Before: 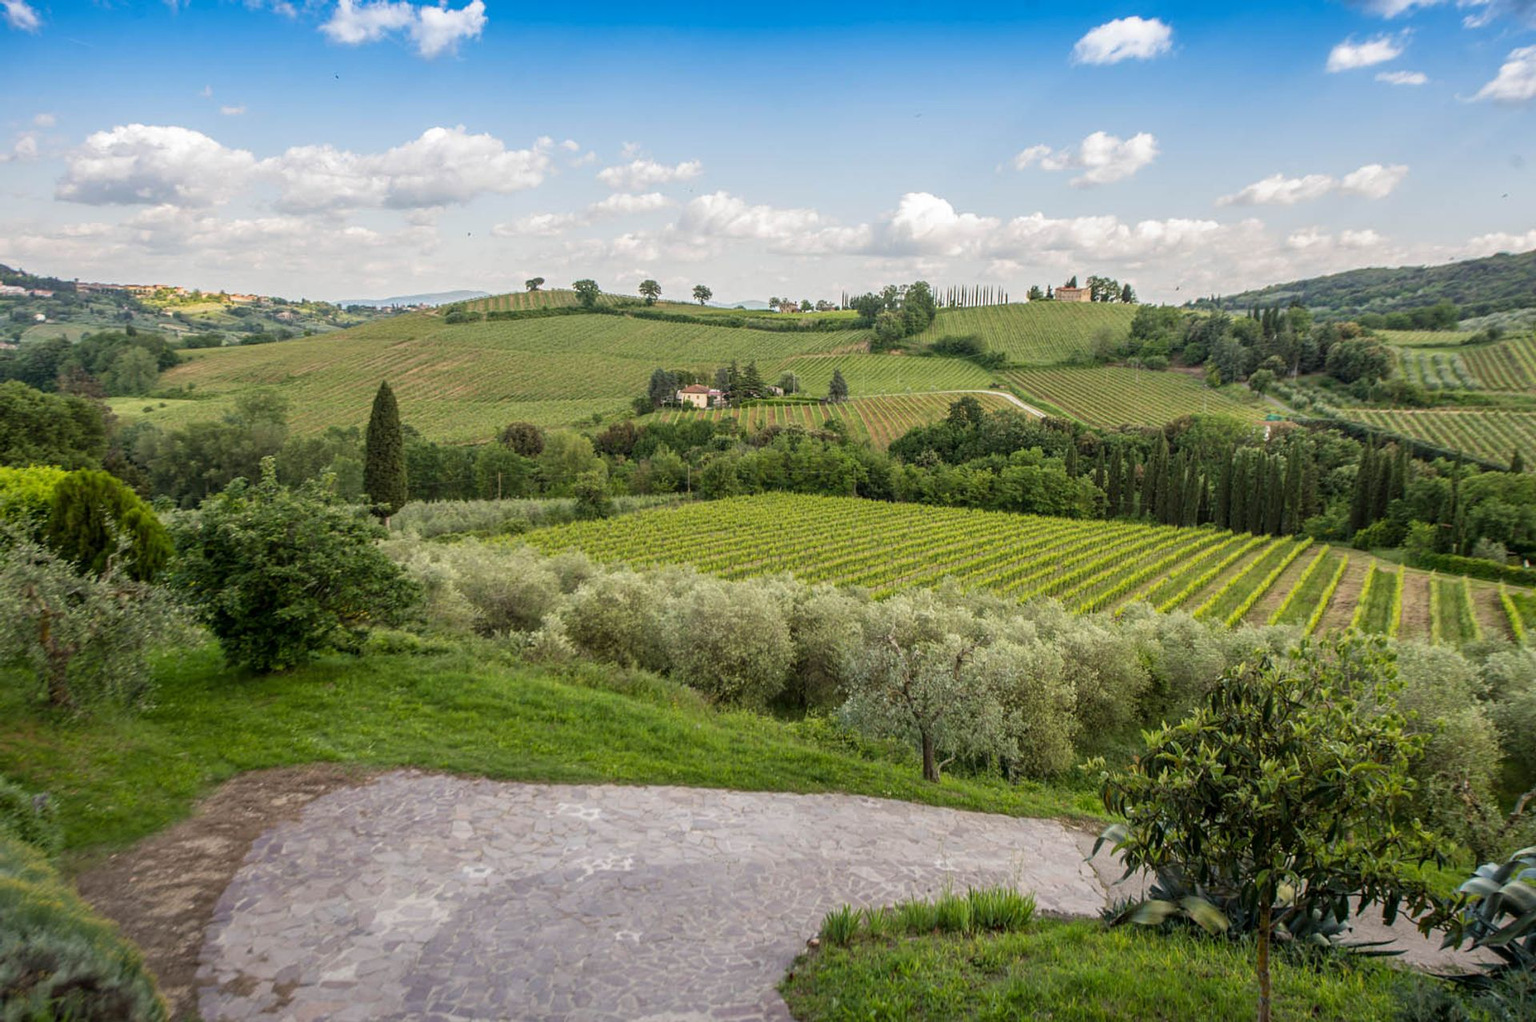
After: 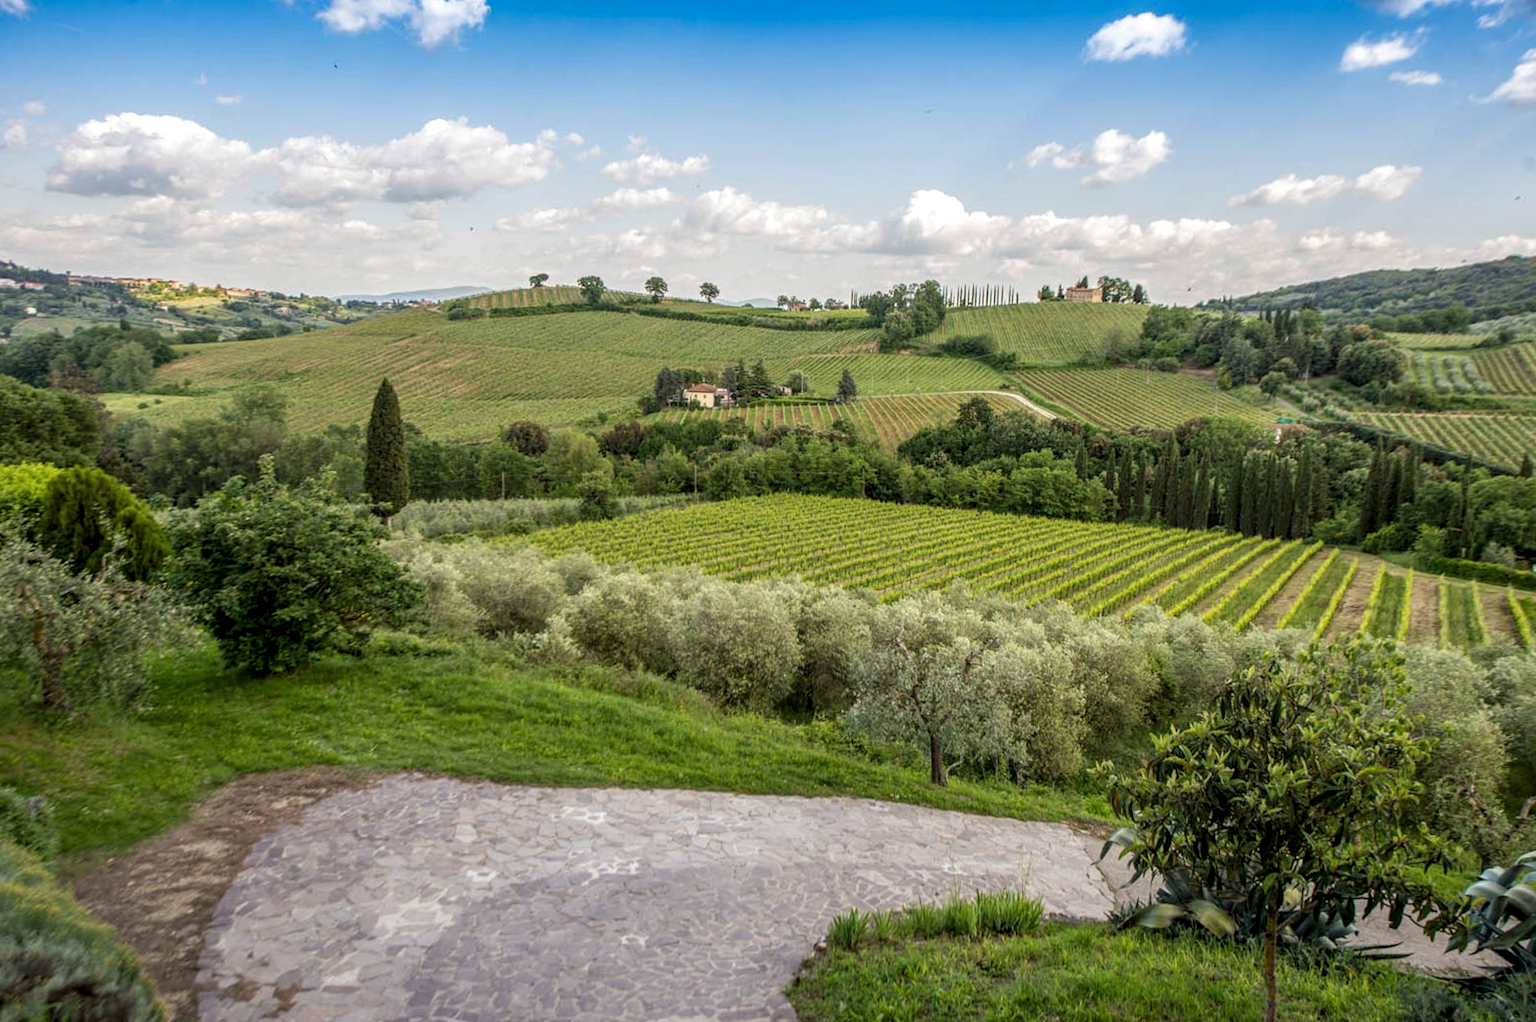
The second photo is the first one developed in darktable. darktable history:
rotate and perspective: rotation 0.174°, lens shift (vertical) 0.013, lens shift (horizontal) 0.019, shear 0.001, automatic cropping original format, crop left 0.007, crop right 0.991, crop top 0.016, crop bottom 0.997
crop and rotate: left 0.126%
local contrast: on, module defaults
